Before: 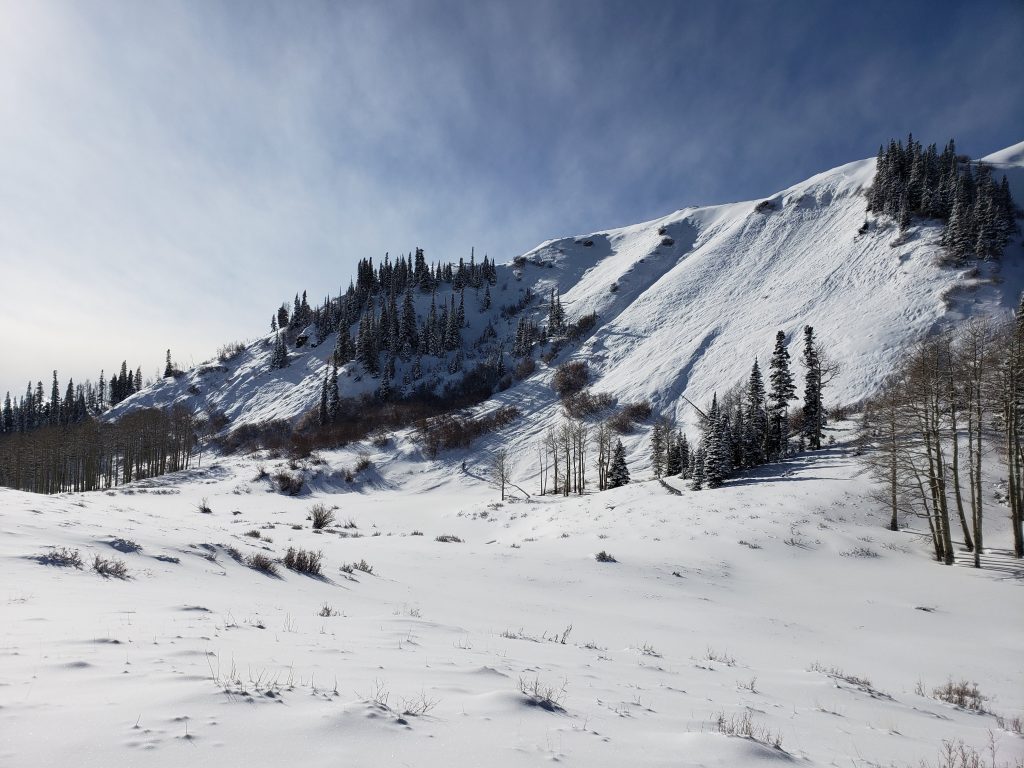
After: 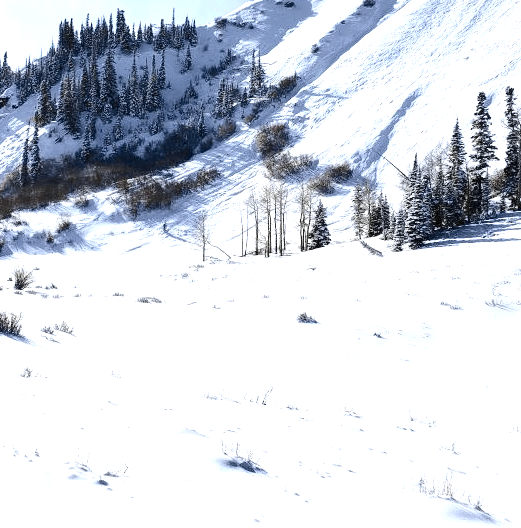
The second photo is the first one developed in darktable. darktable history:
color calibration: x 0.355, y 0.367, temperature 4700.38 K
exposure: black level correction 0, exposure 1.388 EV, compensate exposure bias true, compensate highlight preservation false
crop and rotate: left 29.237%, top 31.152%, right 19.807%
tone curve: curves: ch0 [(0, 0.01) (0.097, 0.07) (0.204, 0.173) (0.447, 0.517) (0.539, 0.624) (0.733, 0.791) (0.879, 0.898) (1, 0.98)]; ch1 [(0, 0) (0.393, 0.415) (0.447, 0.448) (0.485, 0.494) (0.523, 0.509) (0.545, 0.541) (0.574, 0.561) (0.648, 0.674) (1, 1)]; ch2 [(0, 0) (0.369, 0.388) (0.449, 0.431) (0.499, 0.5) (0.521, 0.51) (0.53, 0.54) (0.564, 0.569) (0.674, 0.735) (1, 1)], color space Lab, independent channels, preserve colors none
